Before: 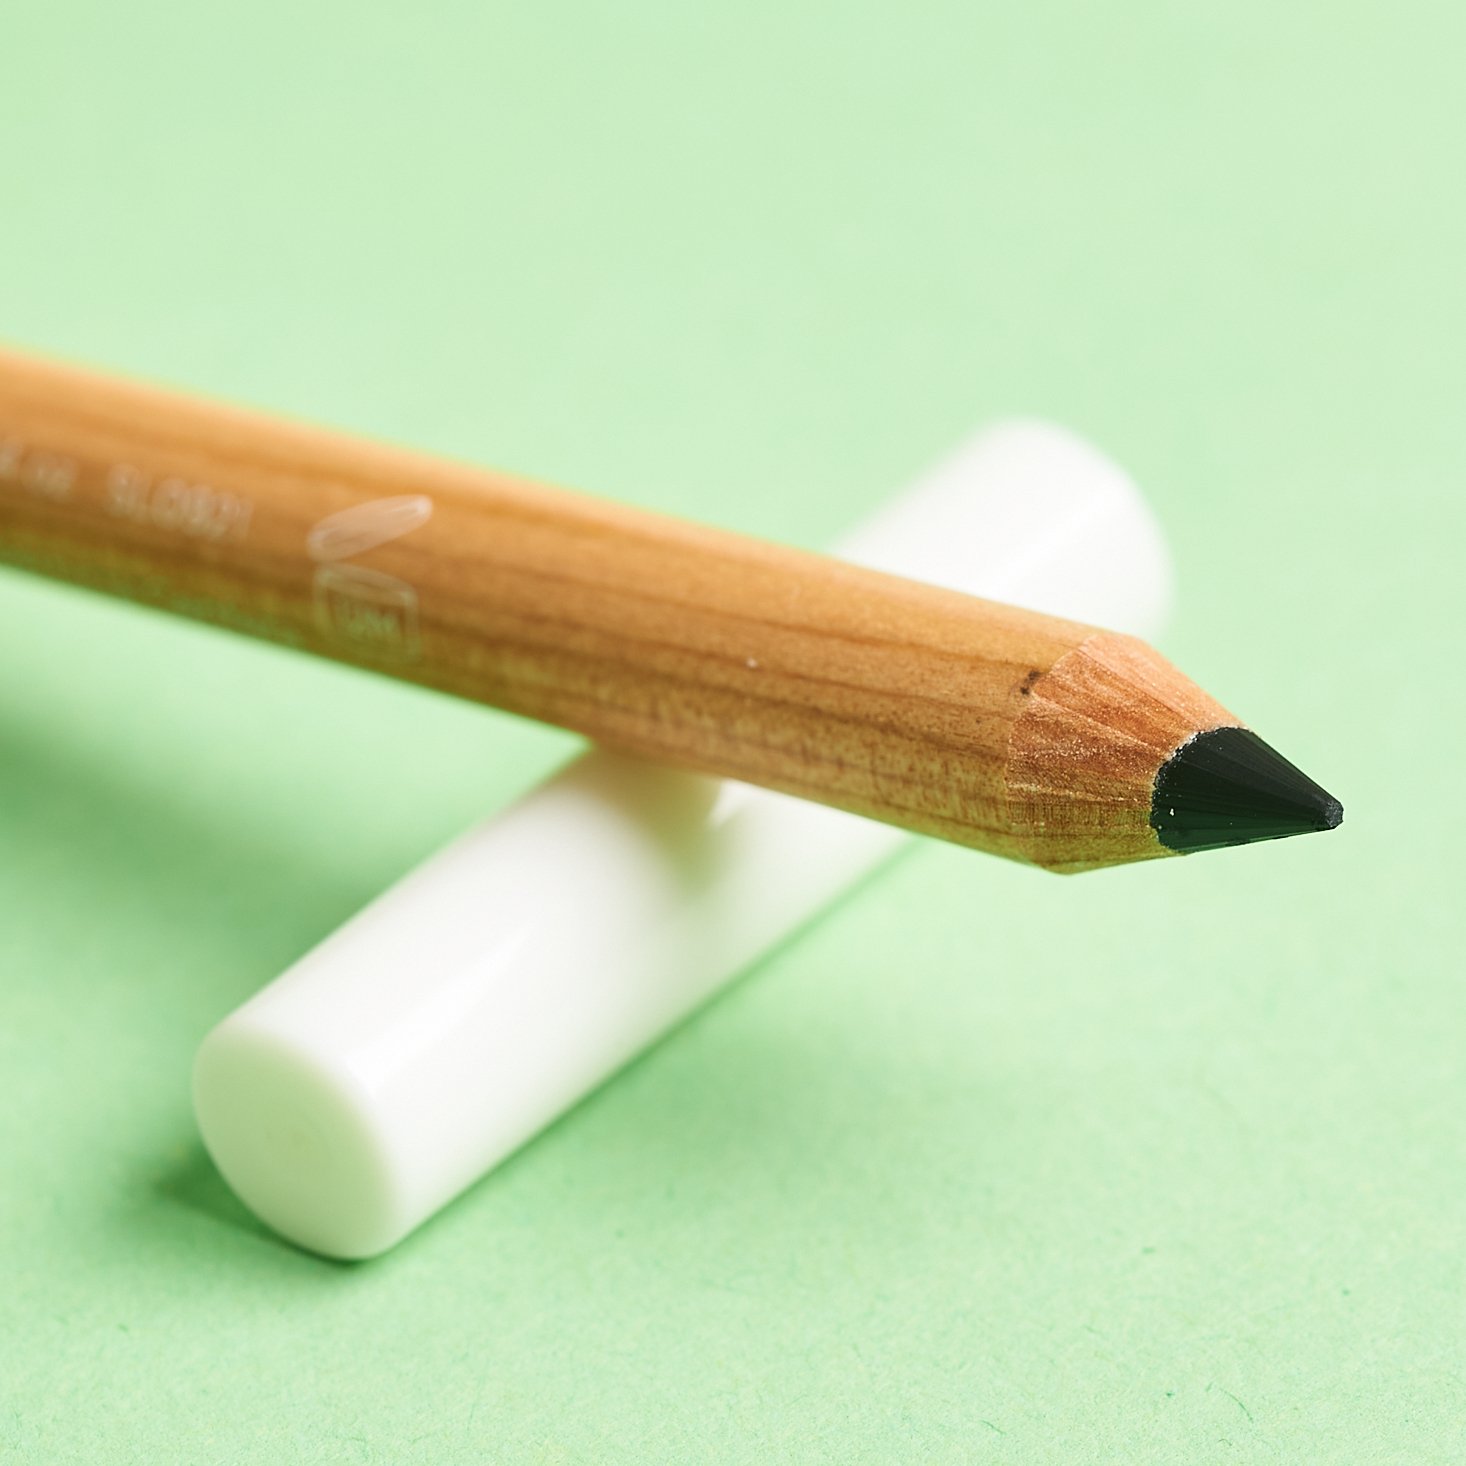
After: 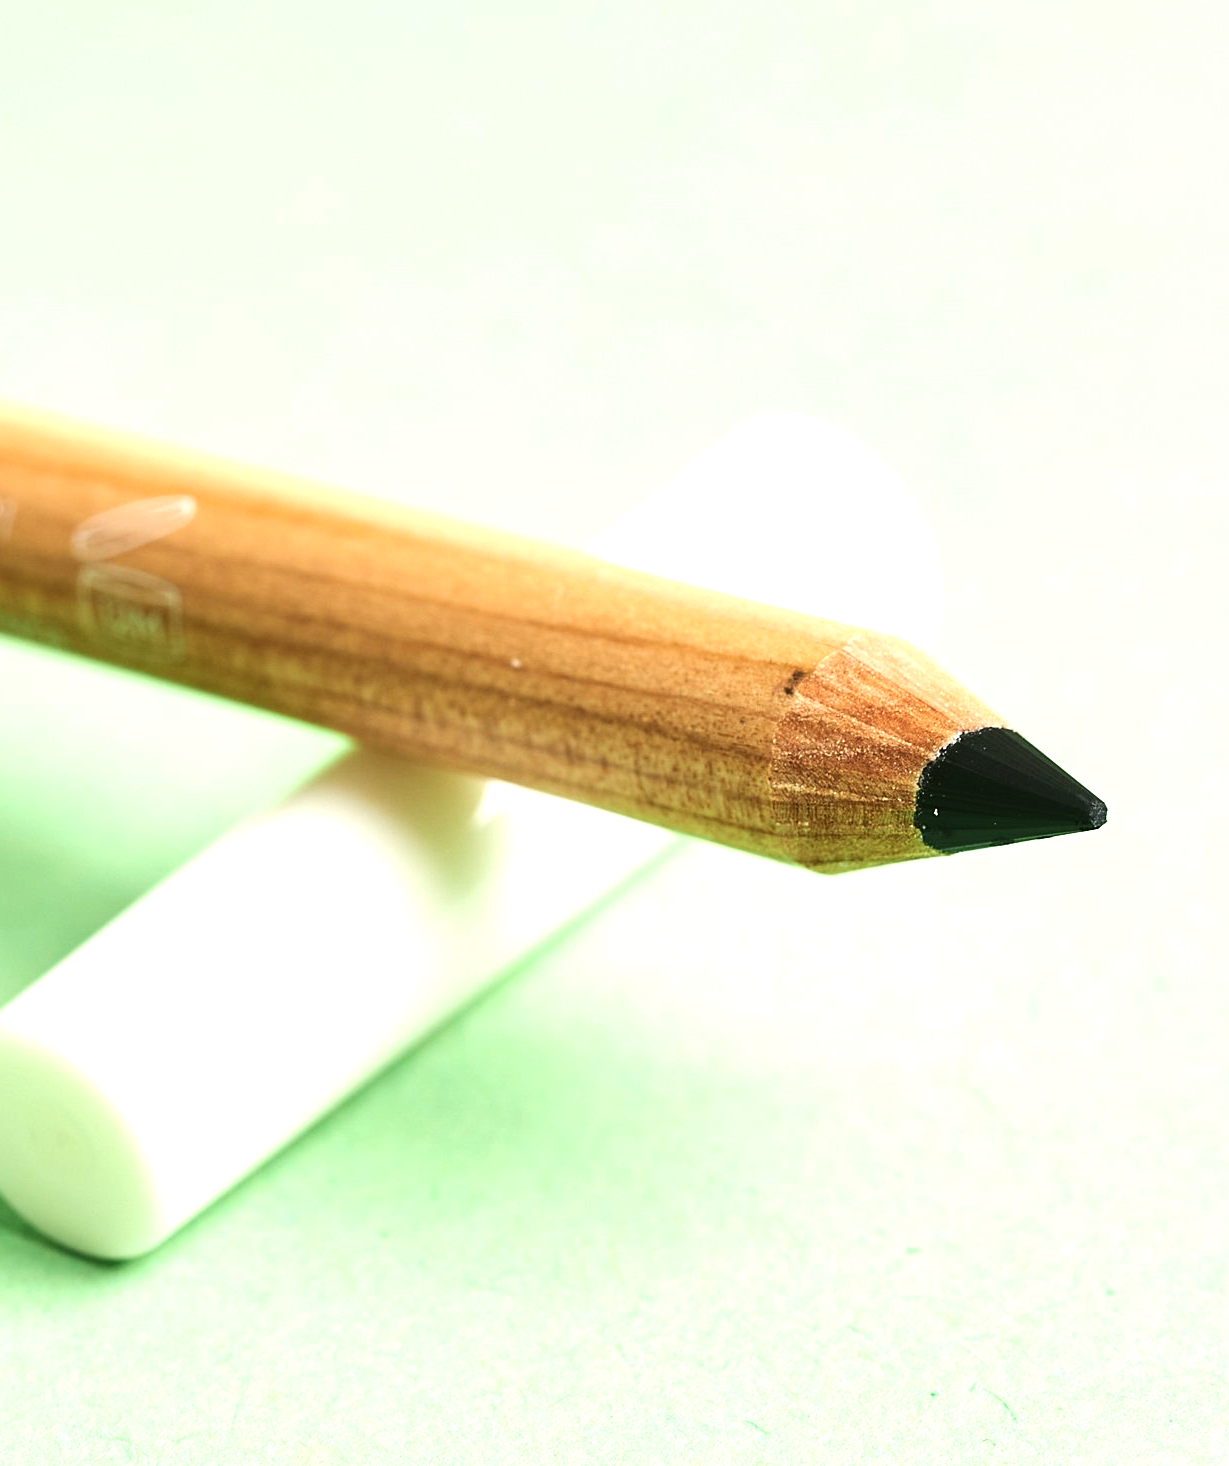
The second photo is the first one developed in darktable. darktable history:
tone equalizer: -8 EV -0.75 EV, -7 EV -0.7 EV, -6 EV -0.6 EV, -5 EV -0.4 EV, -3 EV 0.4 EV, -2 EV 0.6 EV, -1 EV 0.7 EV, +0 EV 0.75 EV, edges refinement/feathering 500, mask exposure compensation -1.57 EV, preserve details no
crop: left 16.145%
